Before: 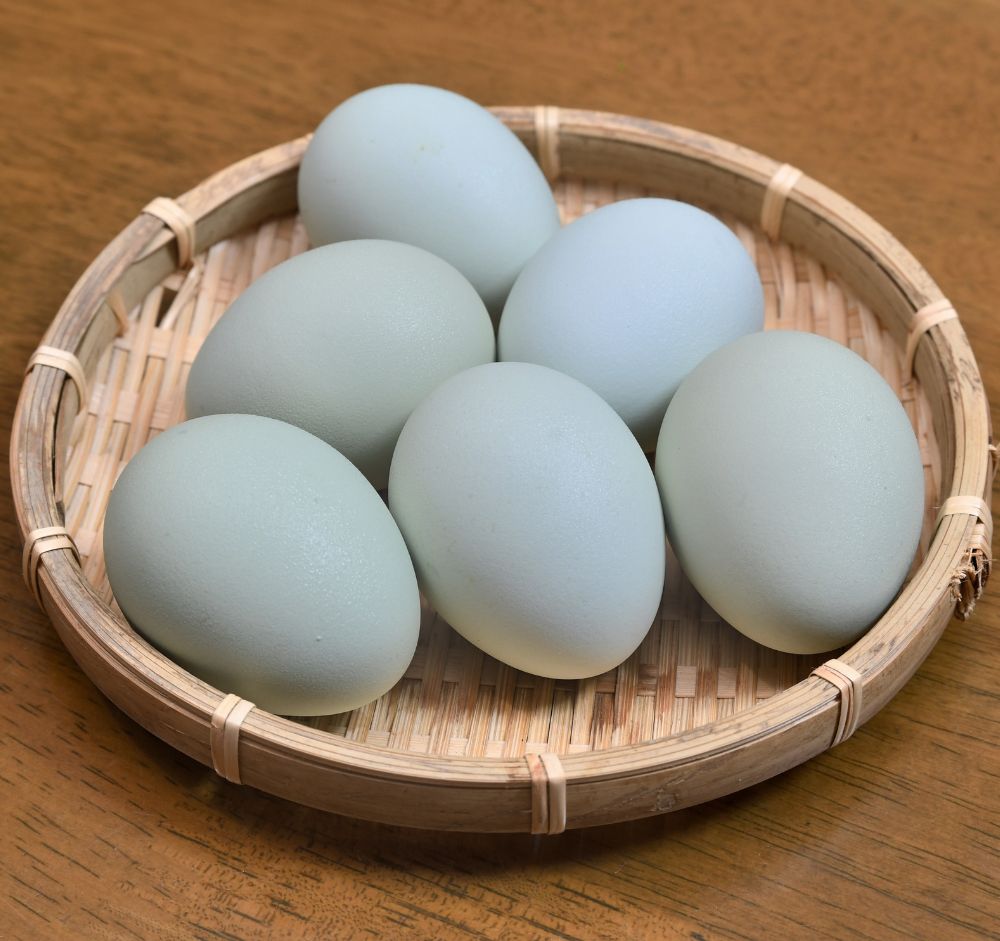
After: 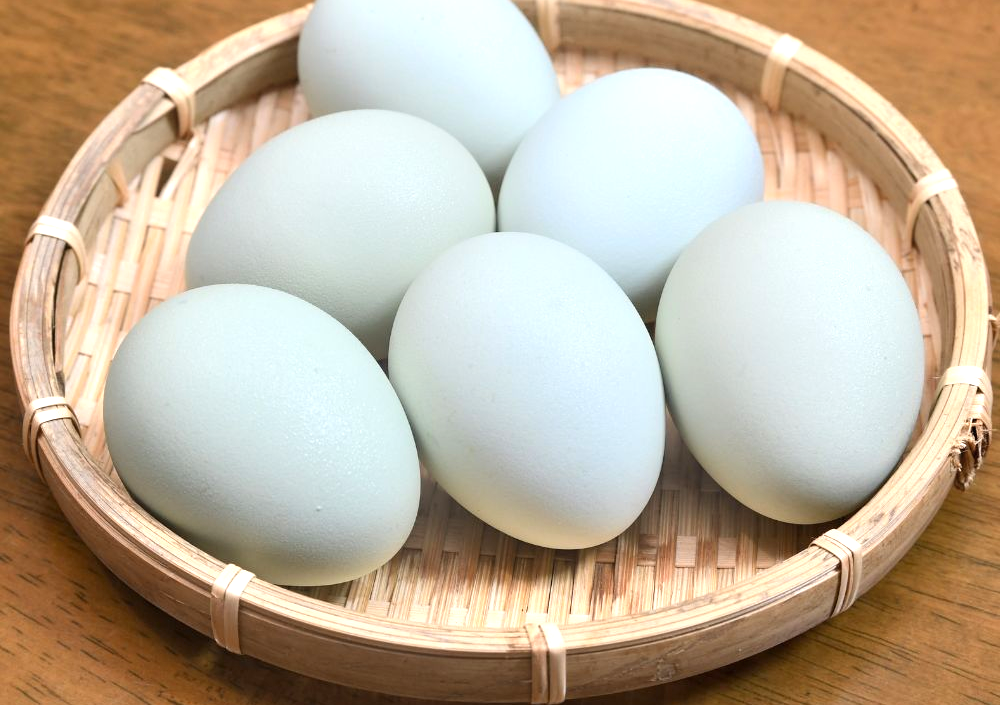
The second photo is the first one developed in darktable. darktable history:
exposure: black level correction 0, exposure 0.7 EV, compensate exposure bias true, compensate highlight preservation false
crop: top 13.819%, bottom 11.169%
shadows and highlights: radius 93.07, shadows -14.46, white point adjustment 0.23, highlights 31.48, compress 48.23%, highlights color adjustment 52.79%, soften with gaussian
